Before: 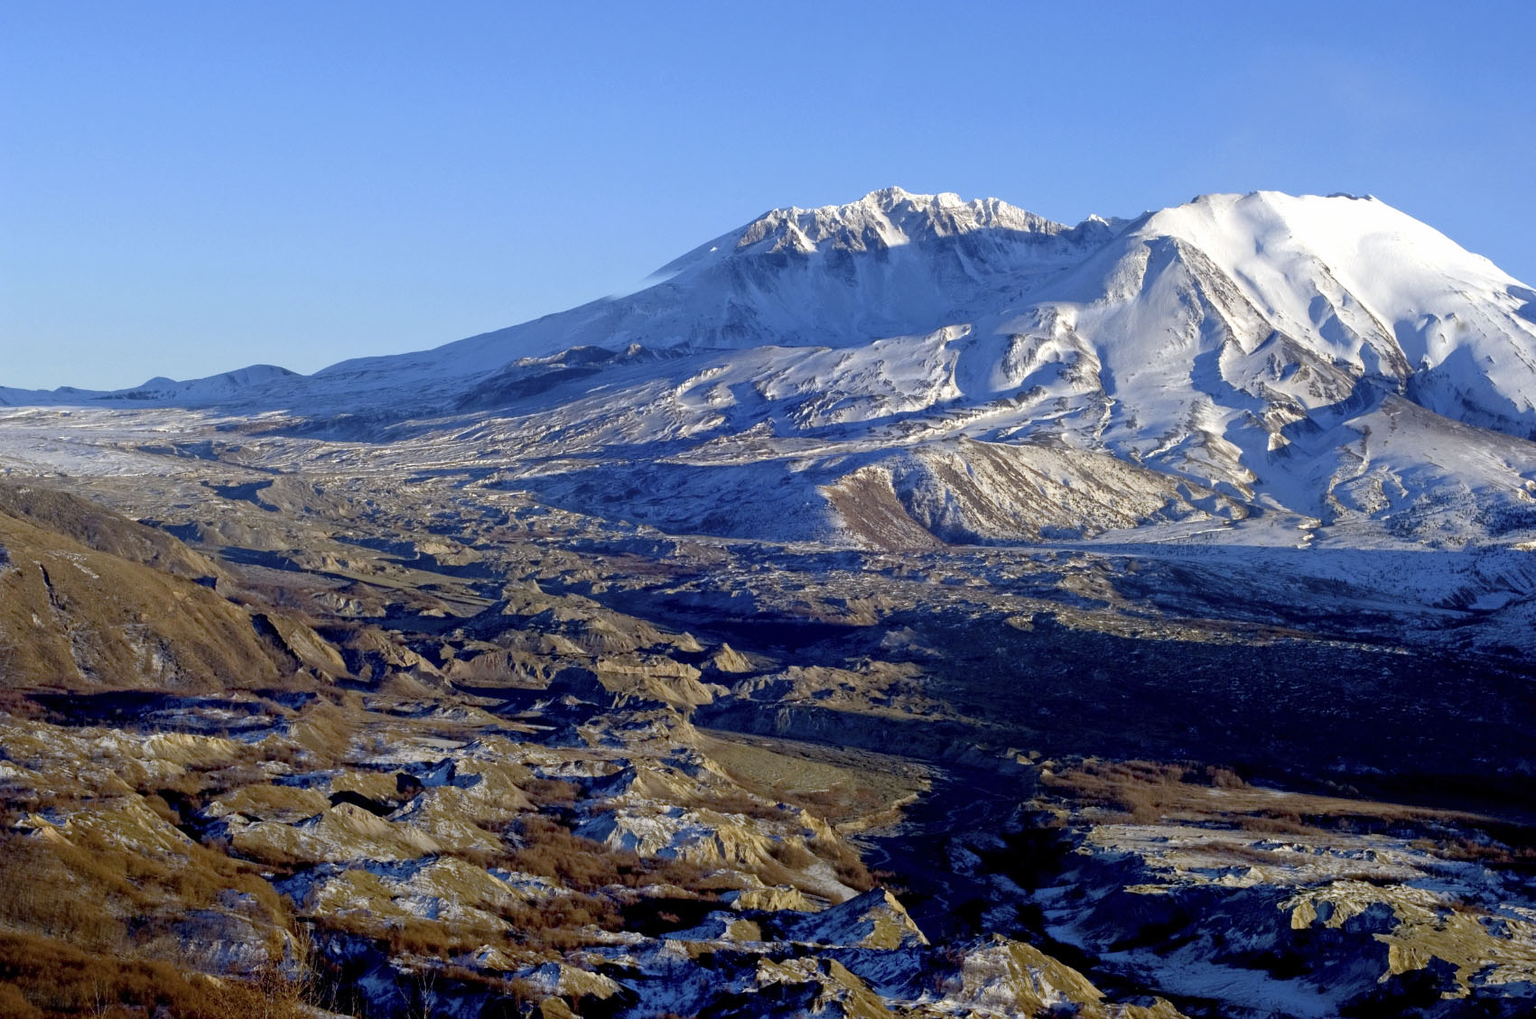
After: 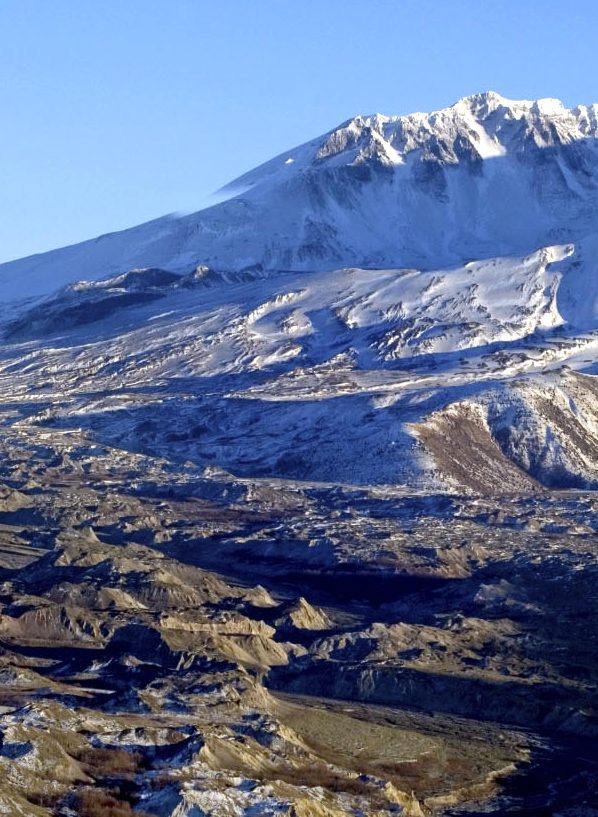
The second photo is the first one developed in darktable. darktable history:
tone equalizer: -8 EV -0.417 EV, -7 EV -0.389 EV, -6 EV -0.333 EV, -5 EV -0.222 EV, -3 EV 0.222 EV, -2 EV 0.333 EV, -1 EV 0.389 EV, +0 EV 0.417 EV, edges refinement/feathering 500, mask exposure compensation -1.57 EV, preserve details no
crop and rotate: left 29.476%, top 10.214%, right 35.32%, bottom 17.333%
